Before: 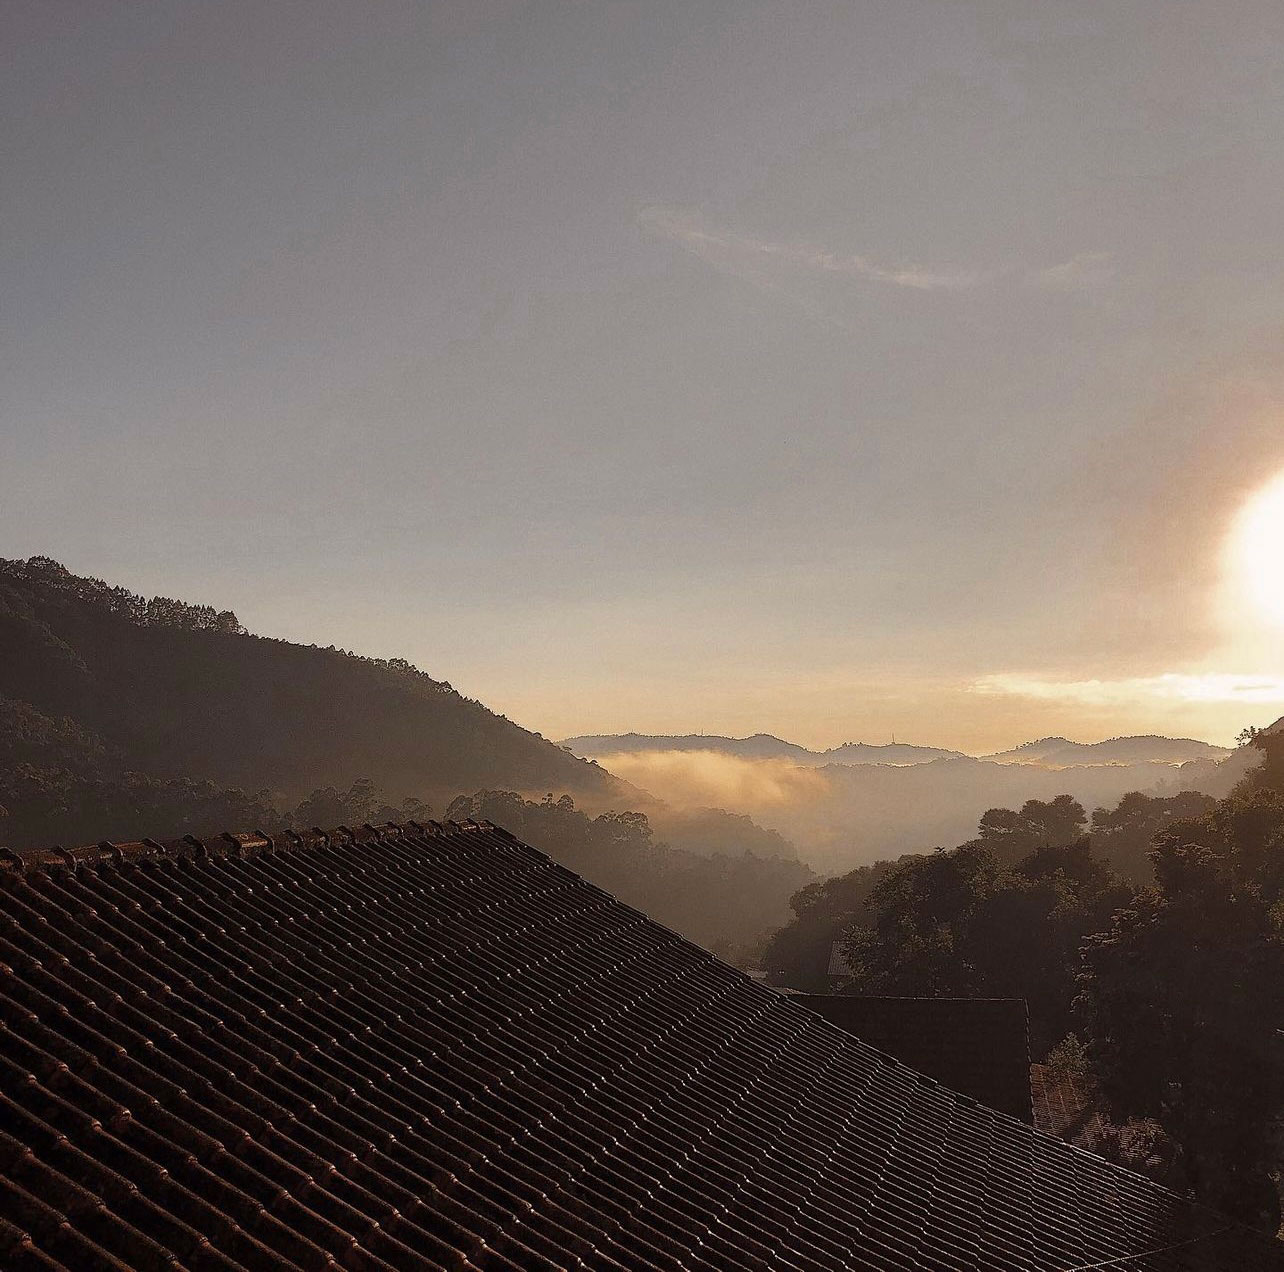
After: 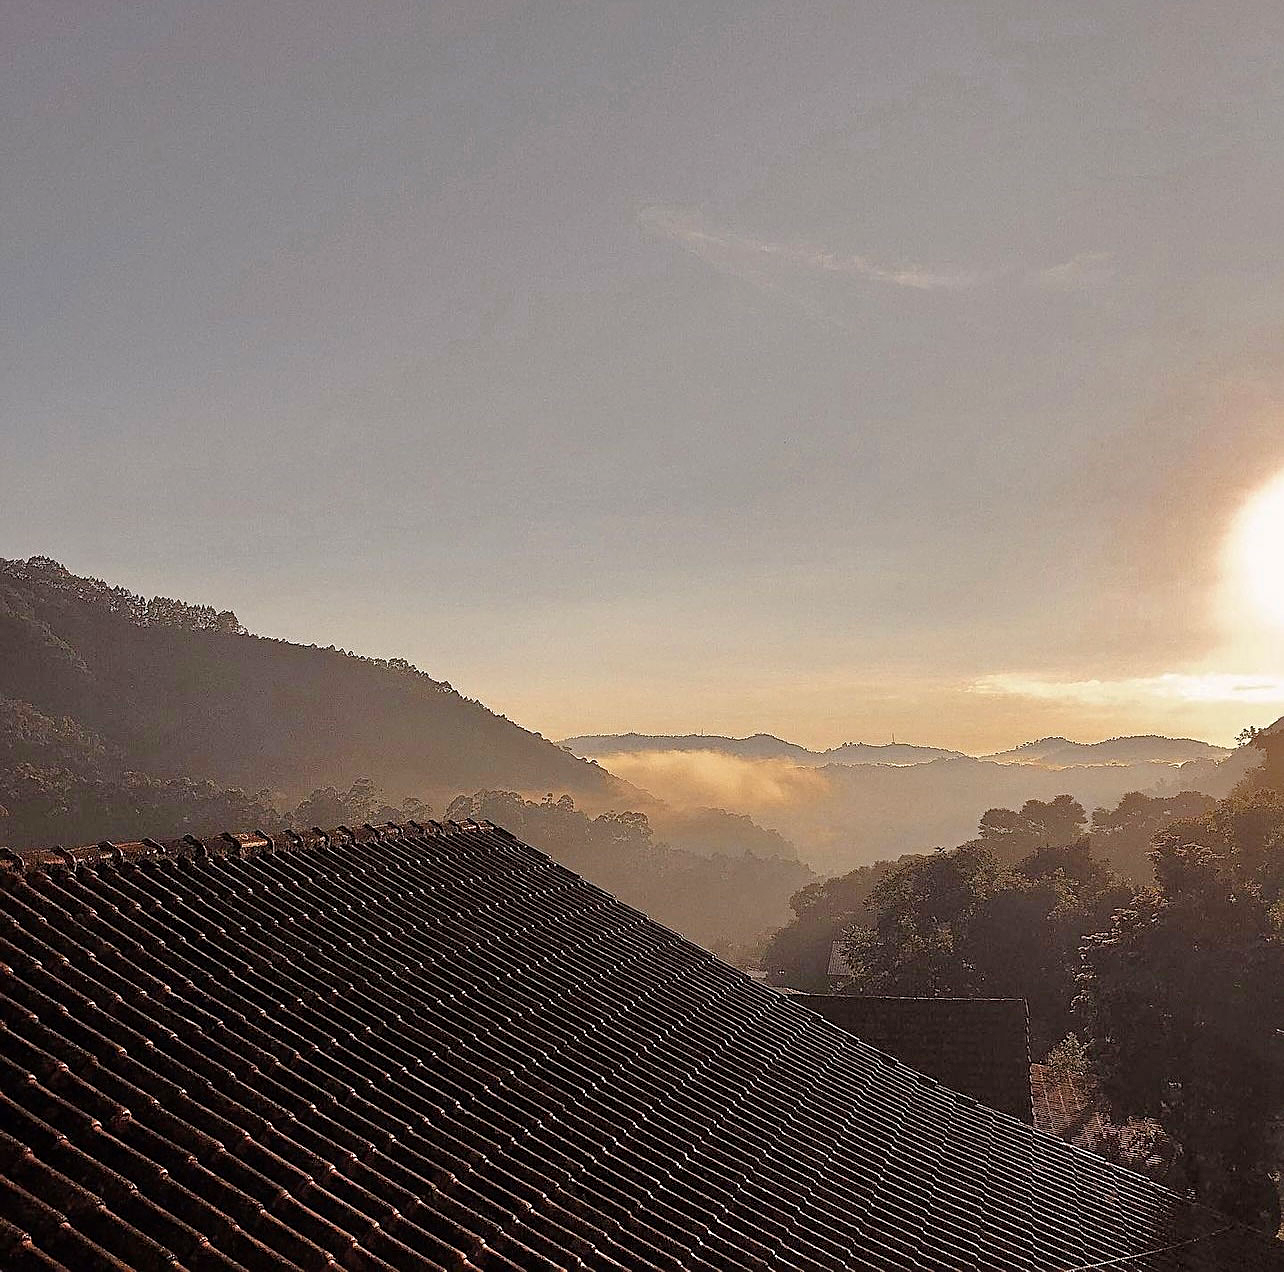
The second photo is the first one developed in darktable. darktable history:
tone equalizer: -7 EV 0.145 EV, -6 EV 0.629 EV, -5 EV 1.19 EV, -4 EV 1.37 EV, -3 EV 1.17 EV, -2 EV 0.6 EV, -1 EV 0.153 EV
sharpen: on, module defaults
